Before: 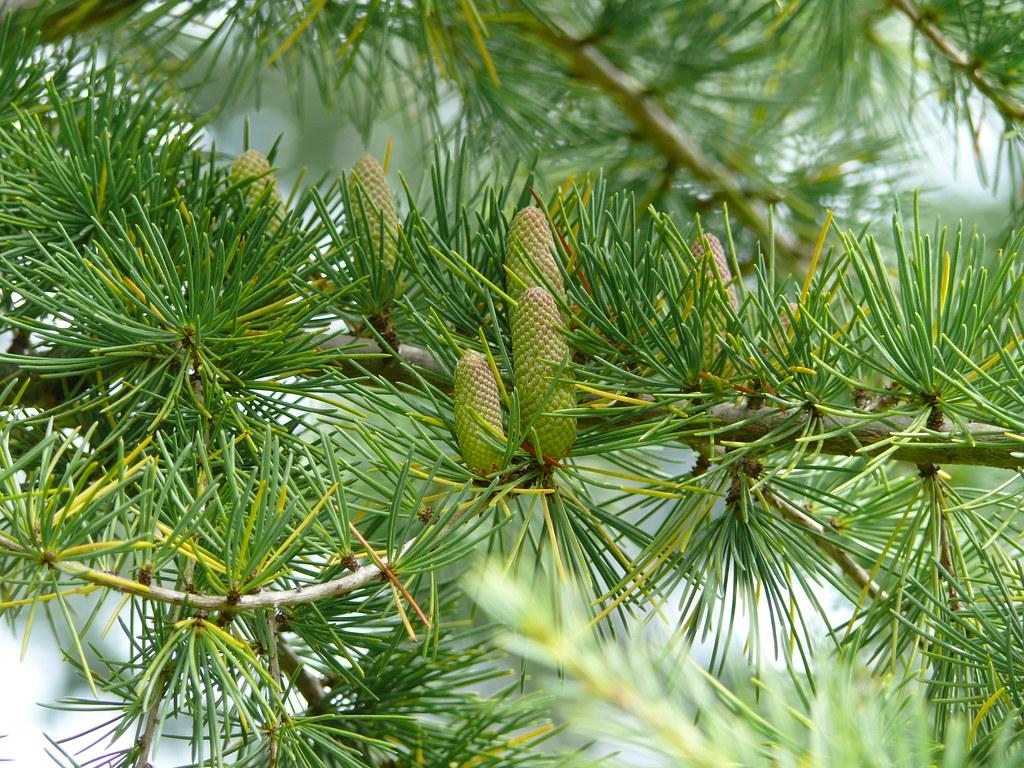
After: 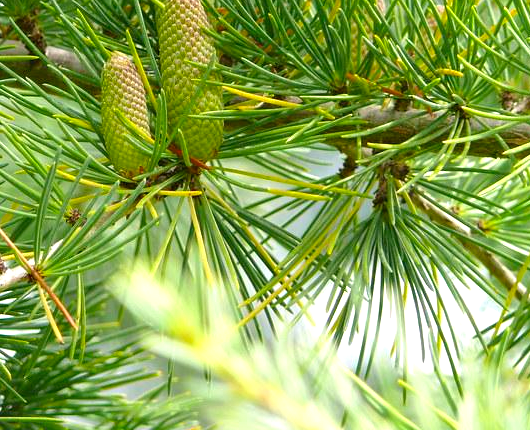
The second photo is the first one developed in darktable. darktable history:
color correction: highlights a* 3.22, highlights b* 1.93, saturation 1.19
crop: left 34.479%, top 38.822%, right 13.718%, bottom 5.172%
exposure: black level correction 0.001, exposure 0.5 EV, compensate exposure bias true, compensate highlight preservation false
